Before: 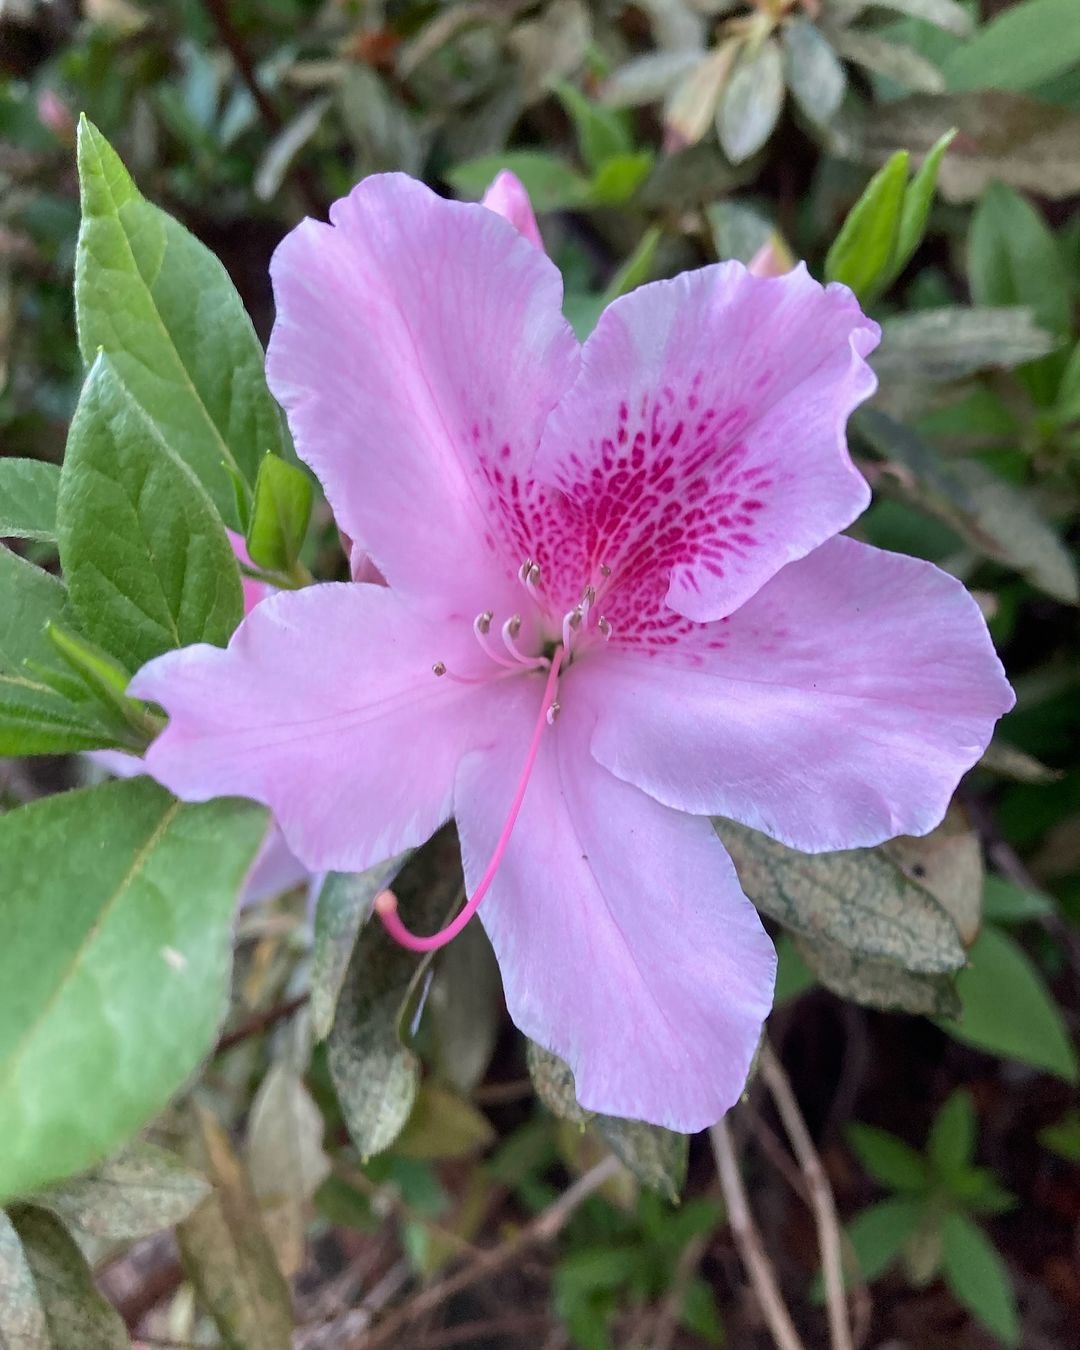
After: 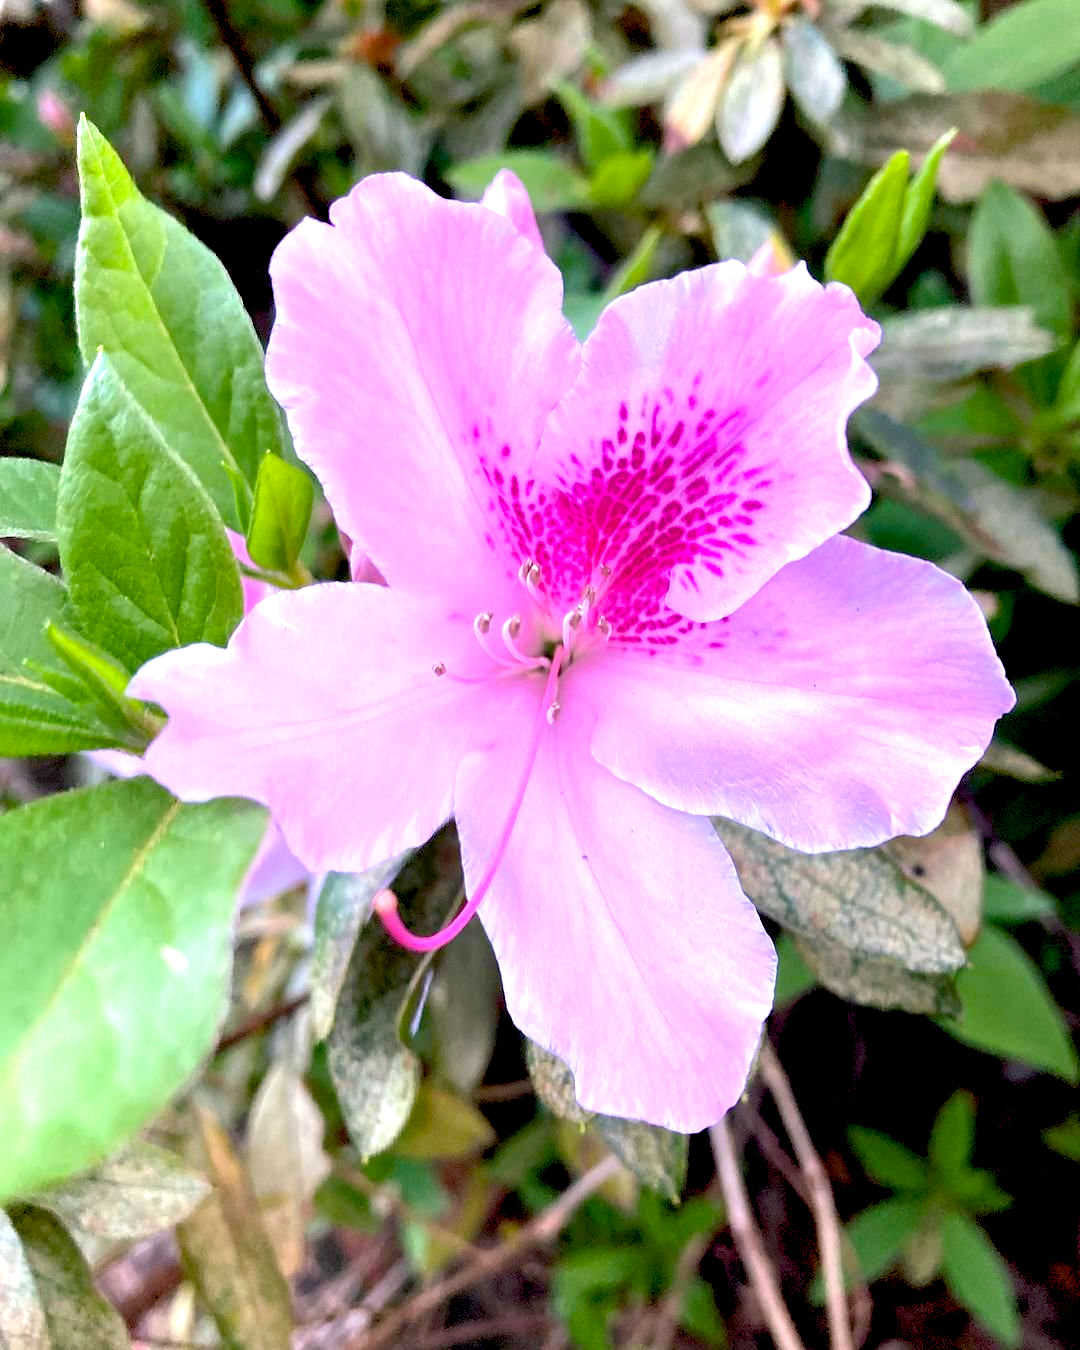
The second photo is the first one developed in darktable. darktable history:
color balance rgb: shadows lift › chroma 2%, shadows lift › hue 217.2°, power › chroma 0.25%, power › hue 60°, highlights gain › chroma 1.5%, highlights gain › hue 309.6°, global offset › luminance -0.5%, perceptual saturation grading › global saturation 15%, global vibrance 20%
exposure: black level correction 0.01, exposure 1 EV, compensate highlight preservation false
